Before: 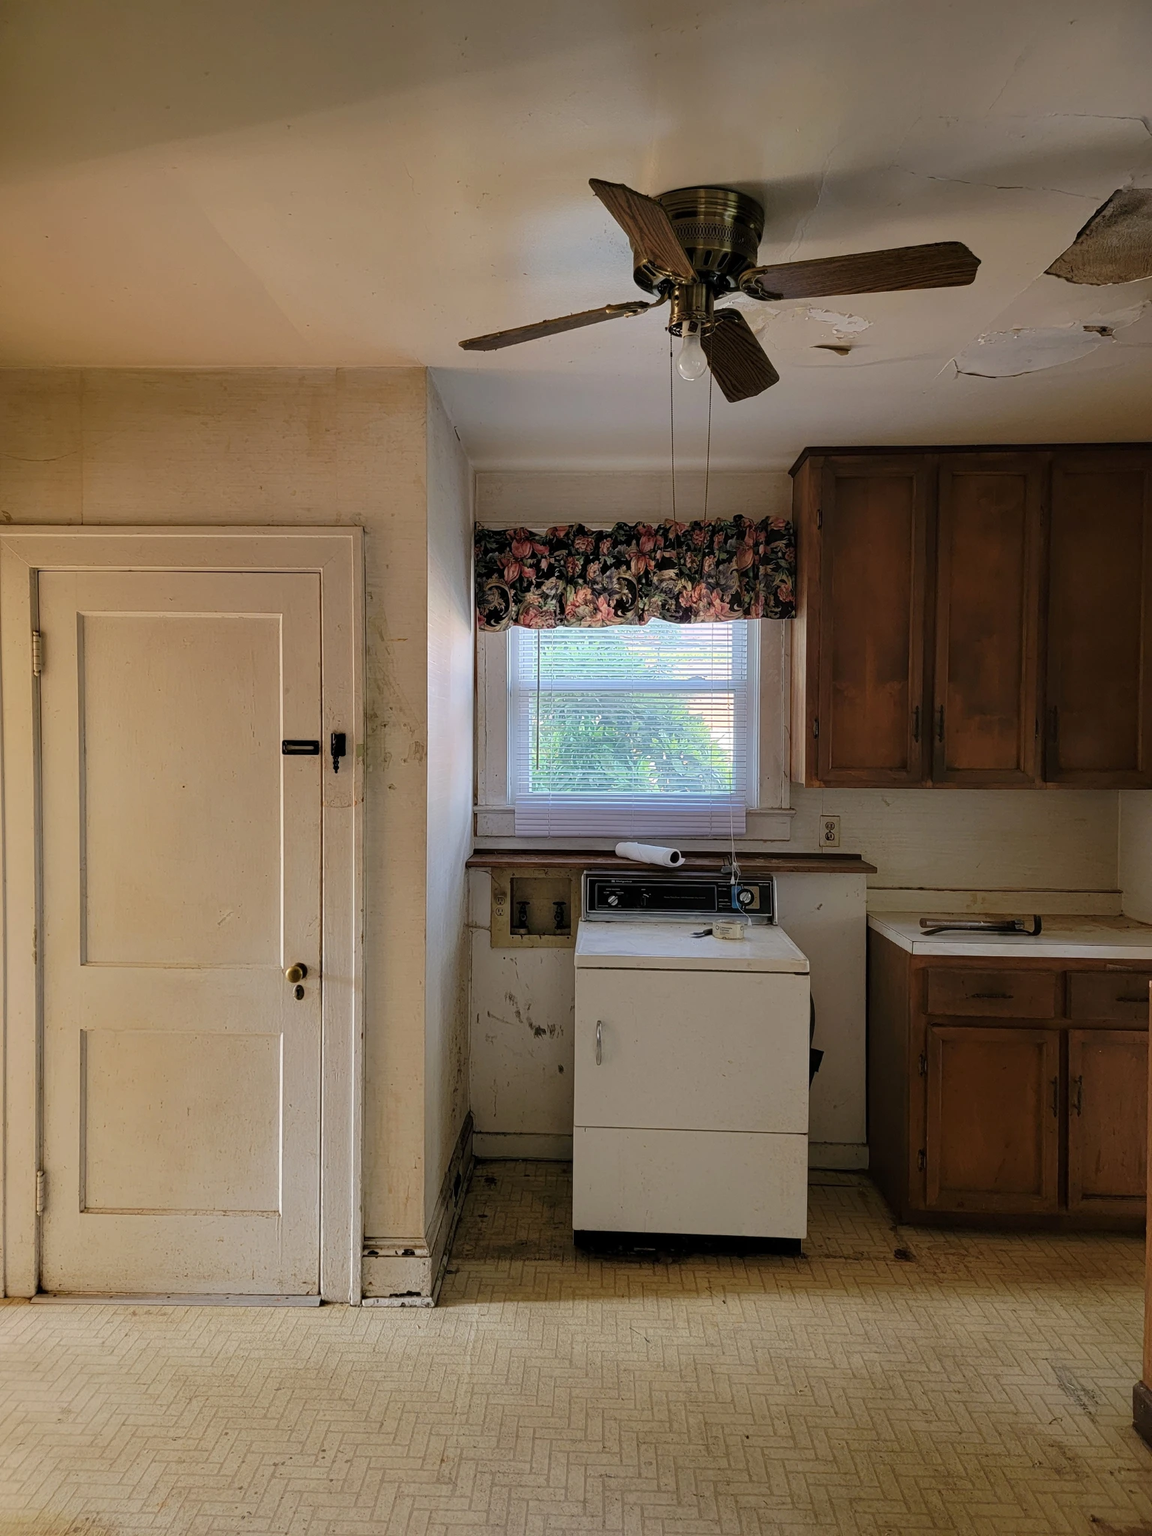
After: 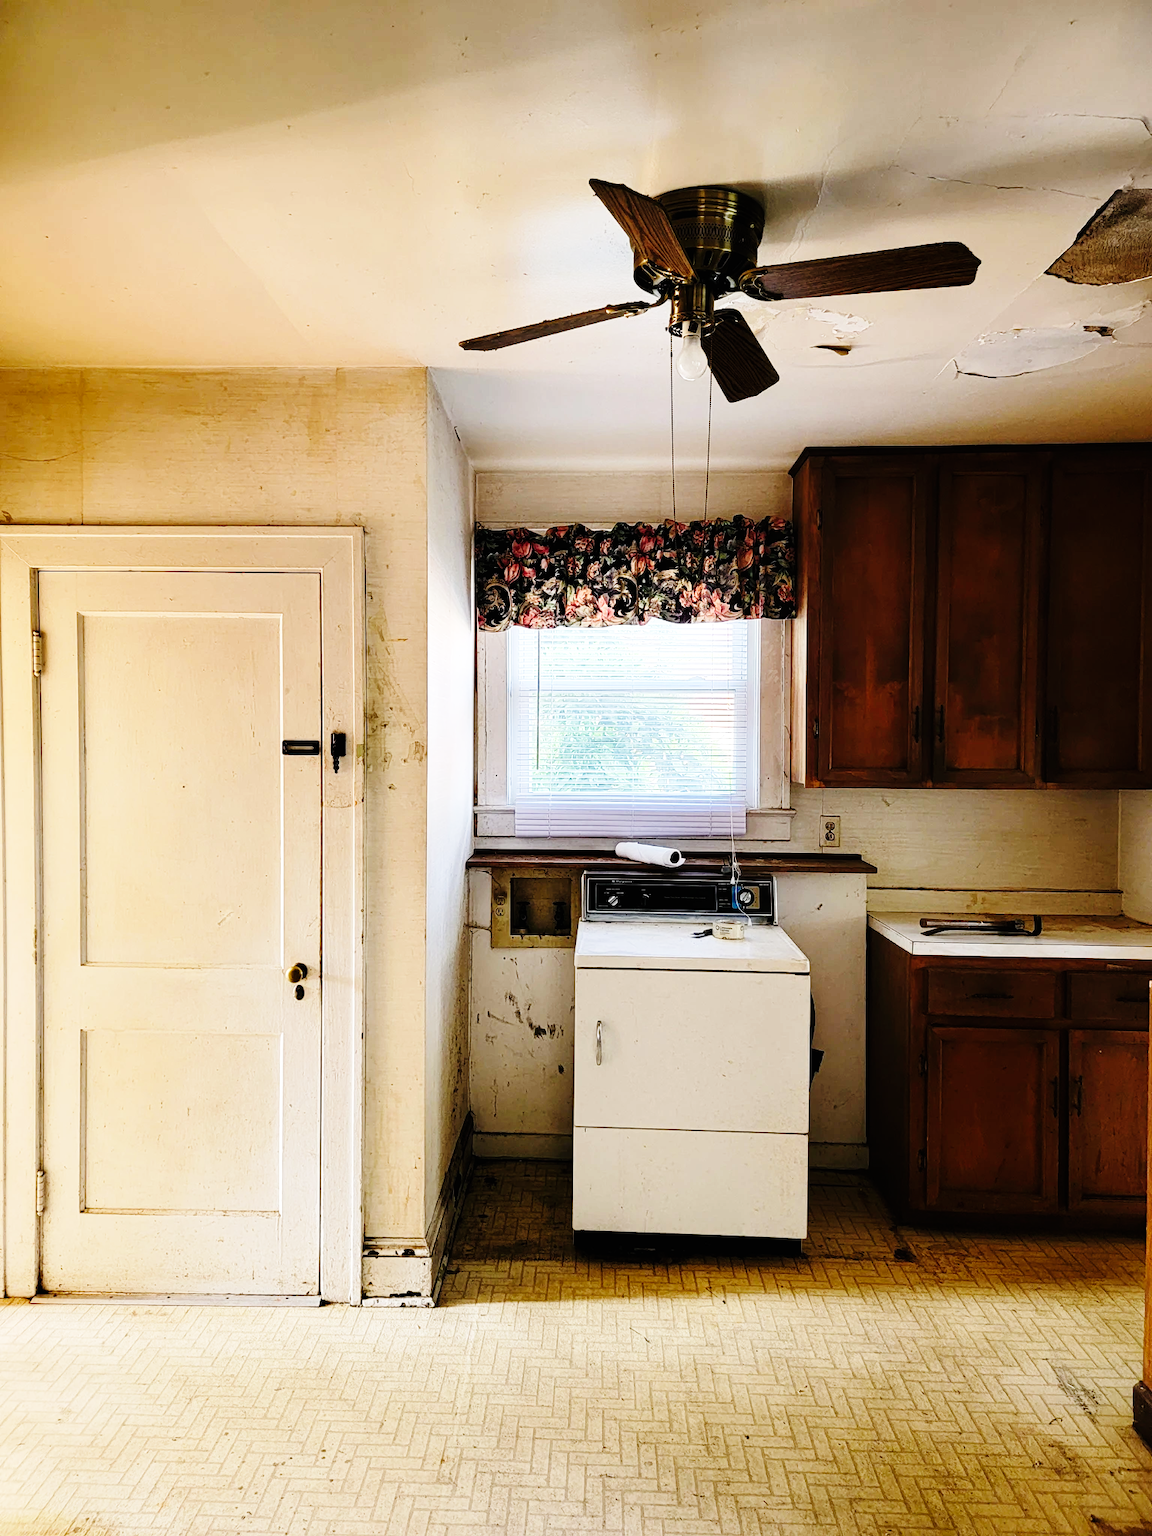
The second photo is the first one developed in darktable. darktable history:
base curve: curves: ch0 [(0, 0) (0, 0) (0.002, 0.001) (0.008, 0.003) (0.019, 0.011) (0.037, 0.037) (0.064, 0.11) (0.102, 0.232) (0.152, 0.379) (0.216, 0.524) (0.296, 0.665) (0.394, 0.789) (0.512, 0.881) (0.651, 0.945) (0.813, 0.986) (1, 1)], preserve colors none
tone equalizer: -8 EV -0.417 EV, -7 EV -0.389 EV, -6 EV -0.333 EV, -5 EV -0.222 EV, -3 EV 0.222 EV, -2 EV 0.333 EV, -1 EV 0.389 EV, +0 EV 0.417 EV, edges refinement/feathering 500, mask exposure compensation -1.57 EV, preserve details no
